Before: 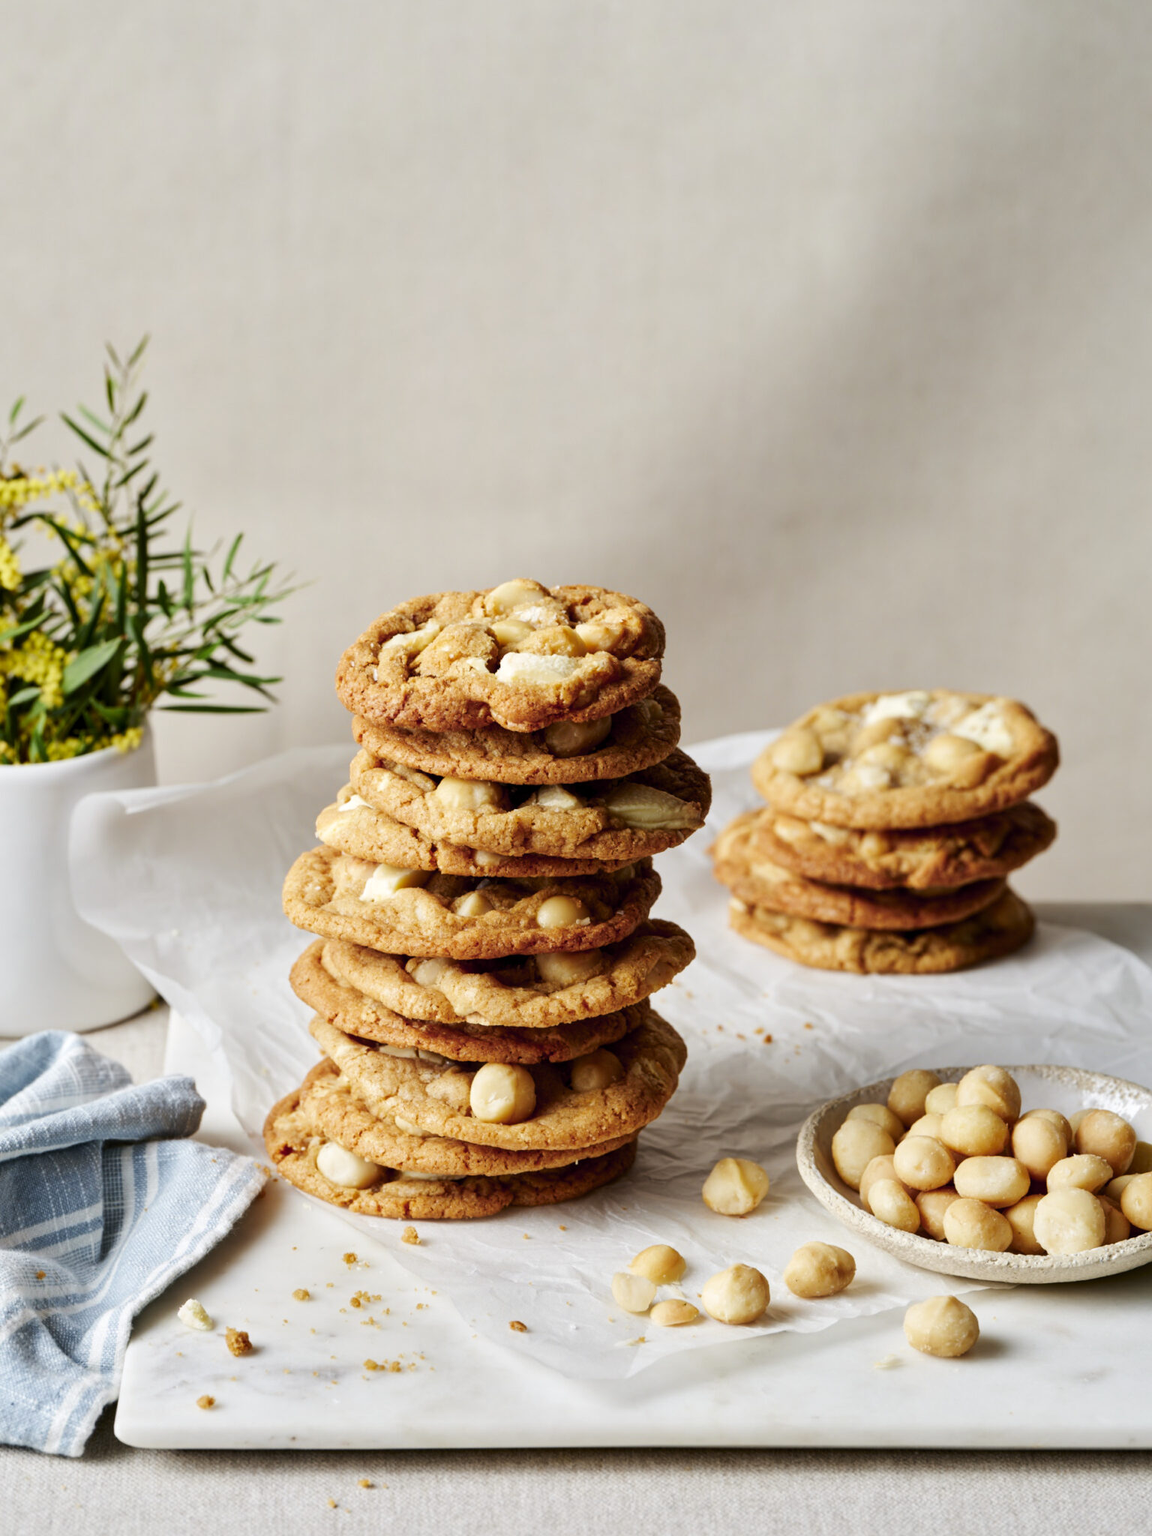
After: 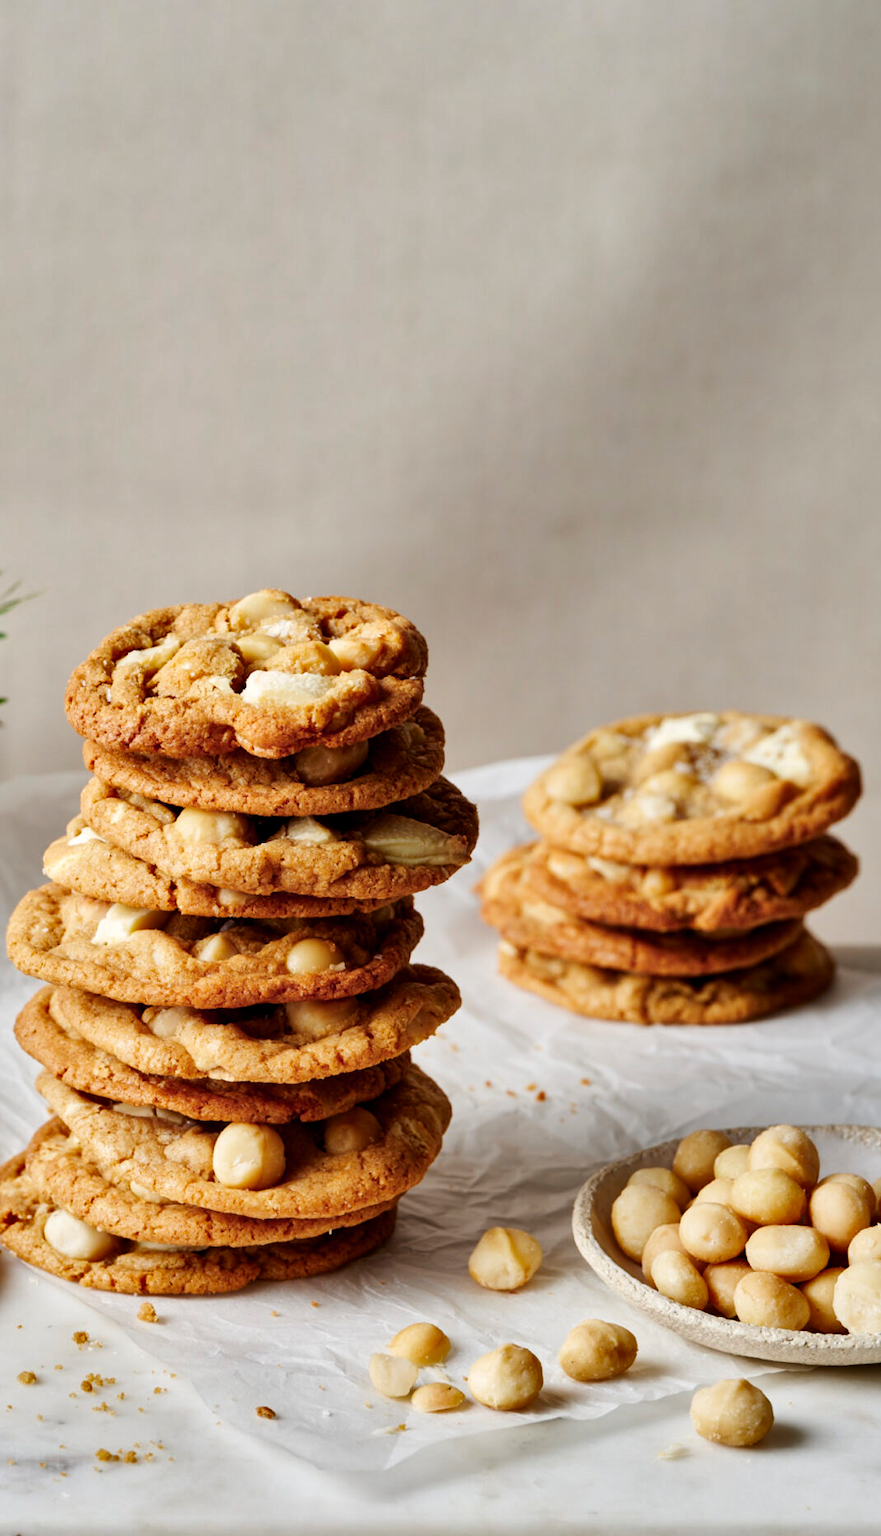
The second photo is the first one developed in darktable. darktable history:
shadows and highlights: soften with gaussian
color correction: saturation 0.99
crop and rotate: left 24.034%, top 2.838%, right 6.406%, bottom 6.299%
